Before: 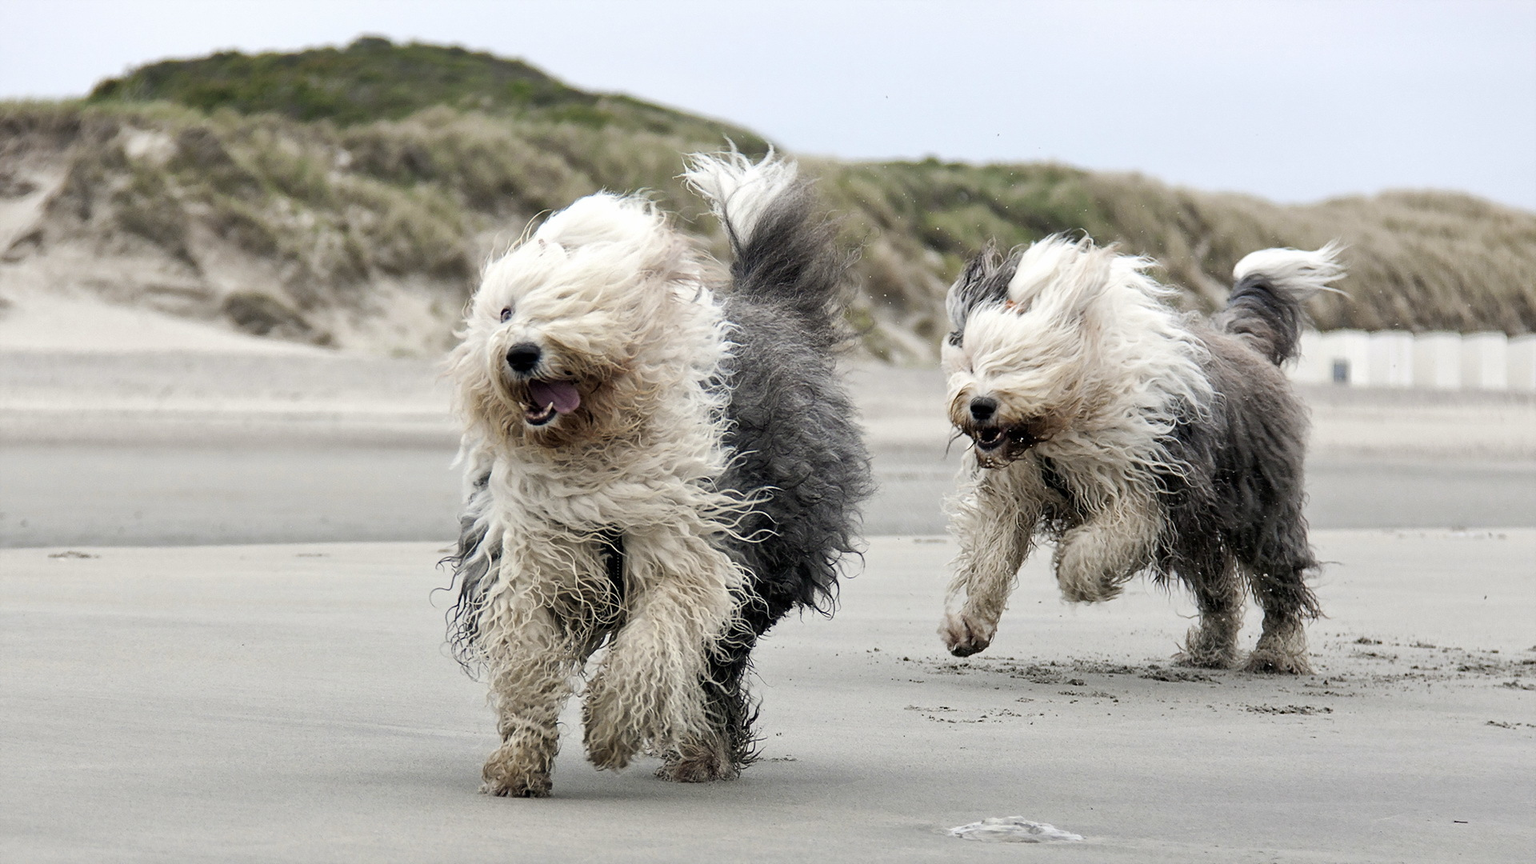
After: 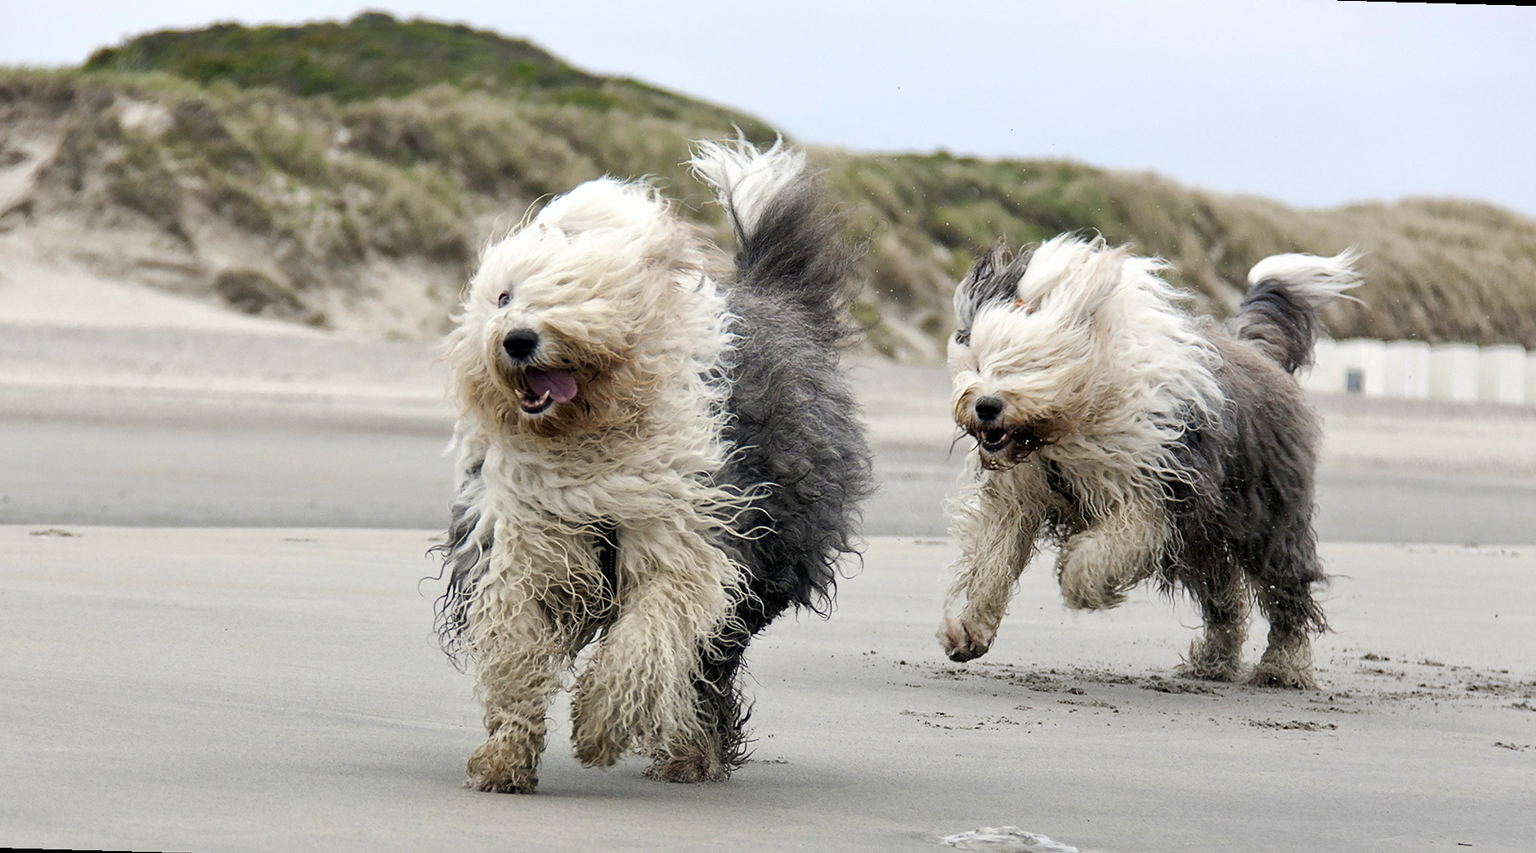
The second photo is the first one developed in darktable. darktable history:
color balance rgb: linear chroma grading › global chroma 6.48%, perceptual saturation grading › global saturation 12.96%, global vibrance 6.02%
rotate and perspective: rotation 1.57°, crop left 0.018, crop right 0.982, crop top 0.039, crop bottom 0.961
